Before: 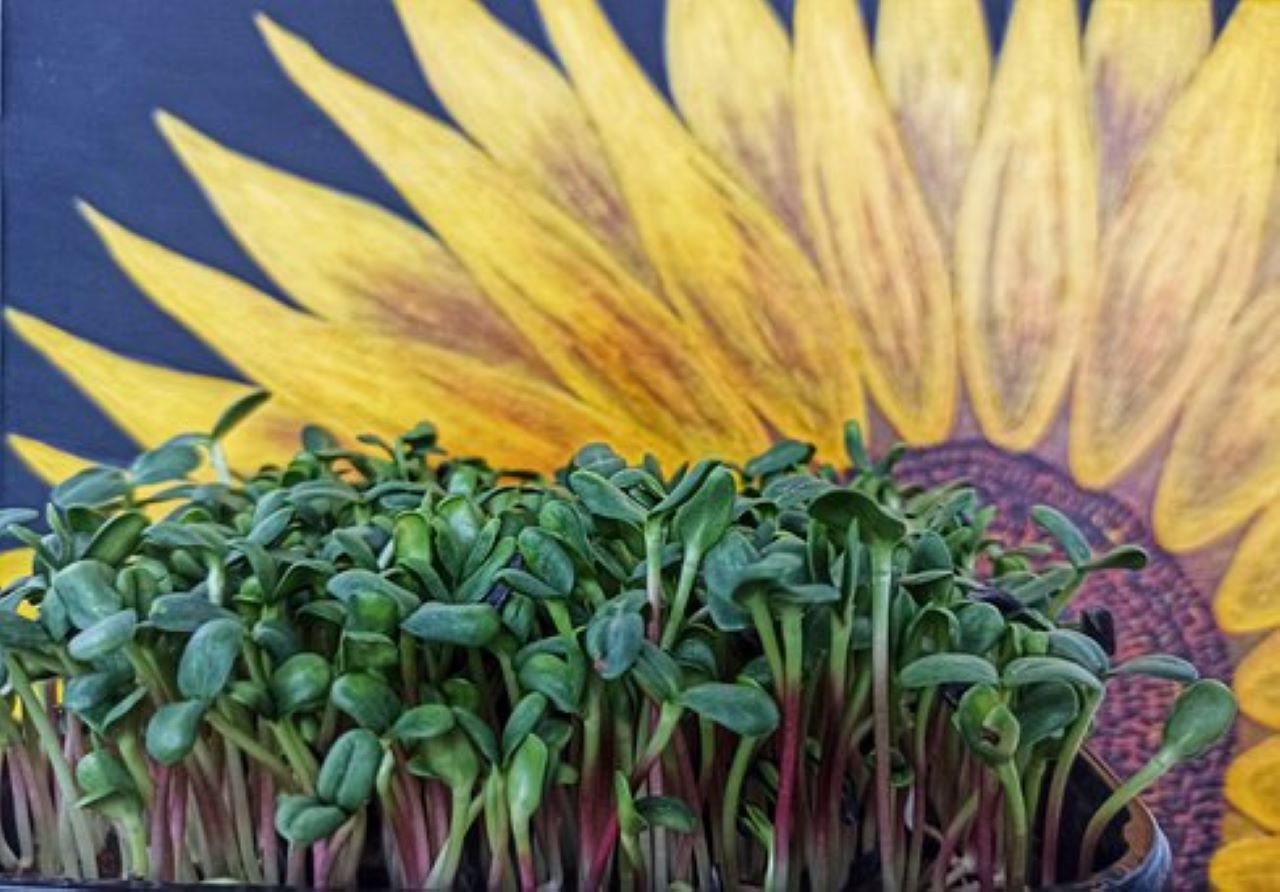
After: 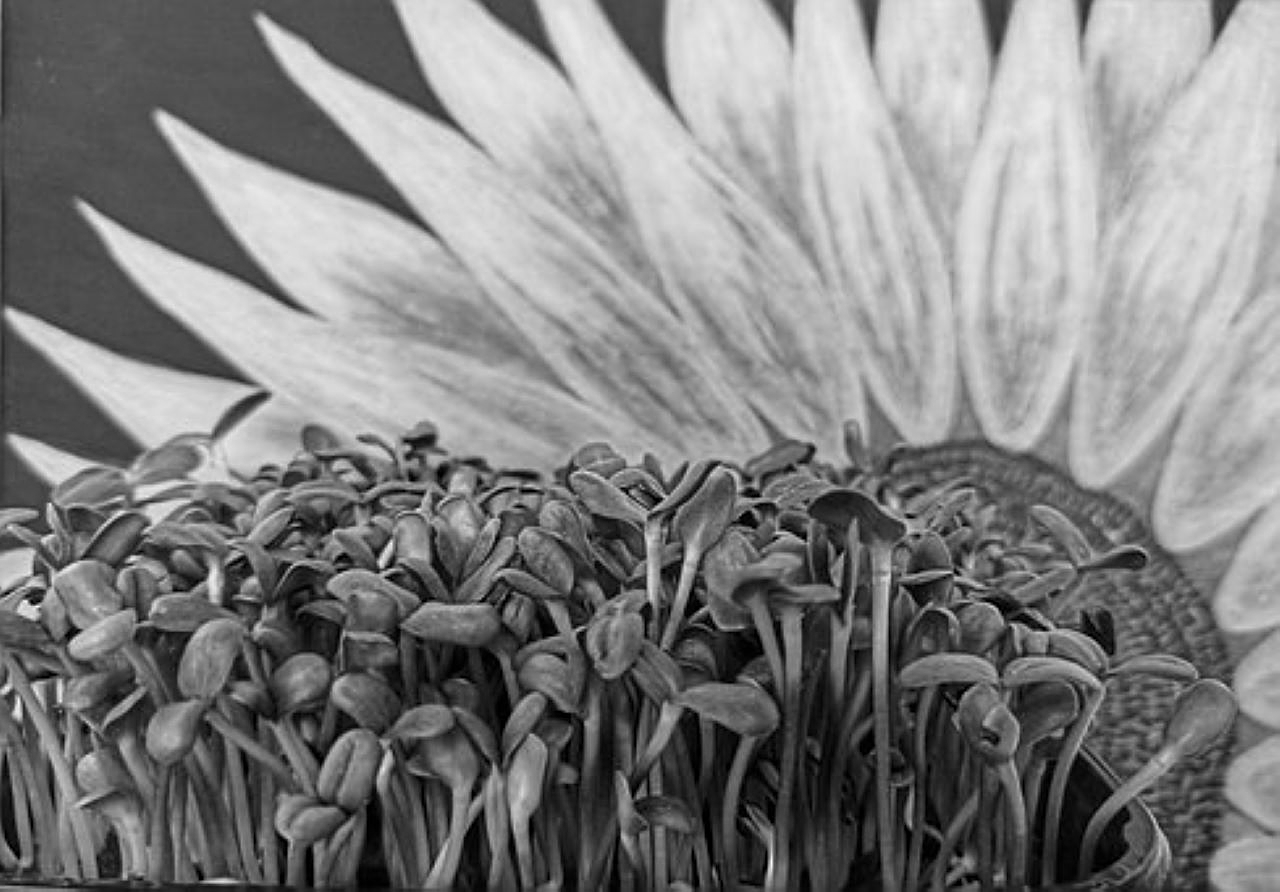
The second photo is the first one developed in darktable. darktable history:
sharpen: on, module defaults
monochrome: a 2.21, b -1.33, size 2.2
